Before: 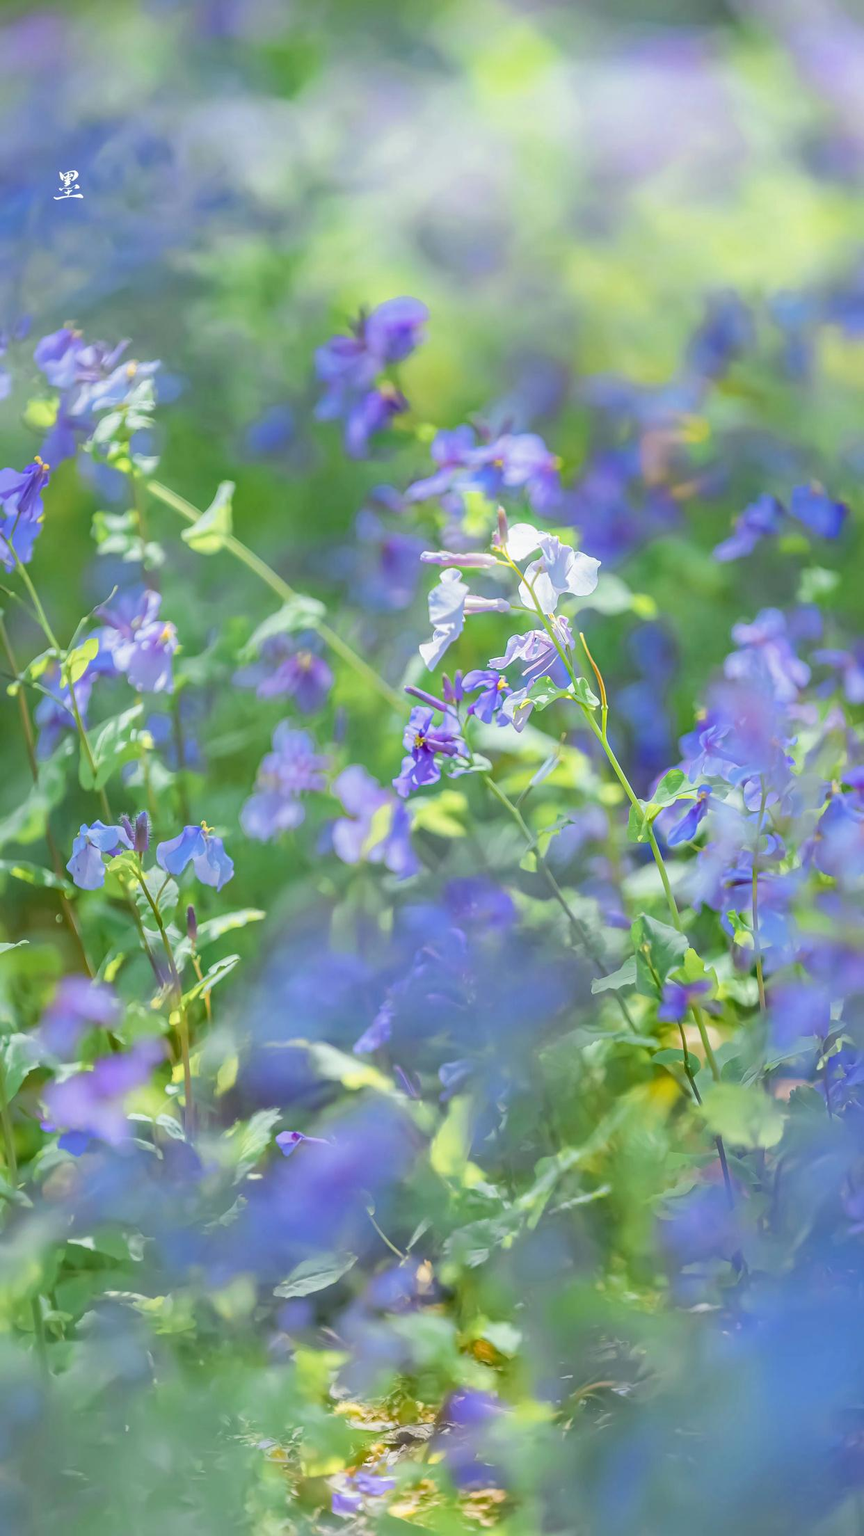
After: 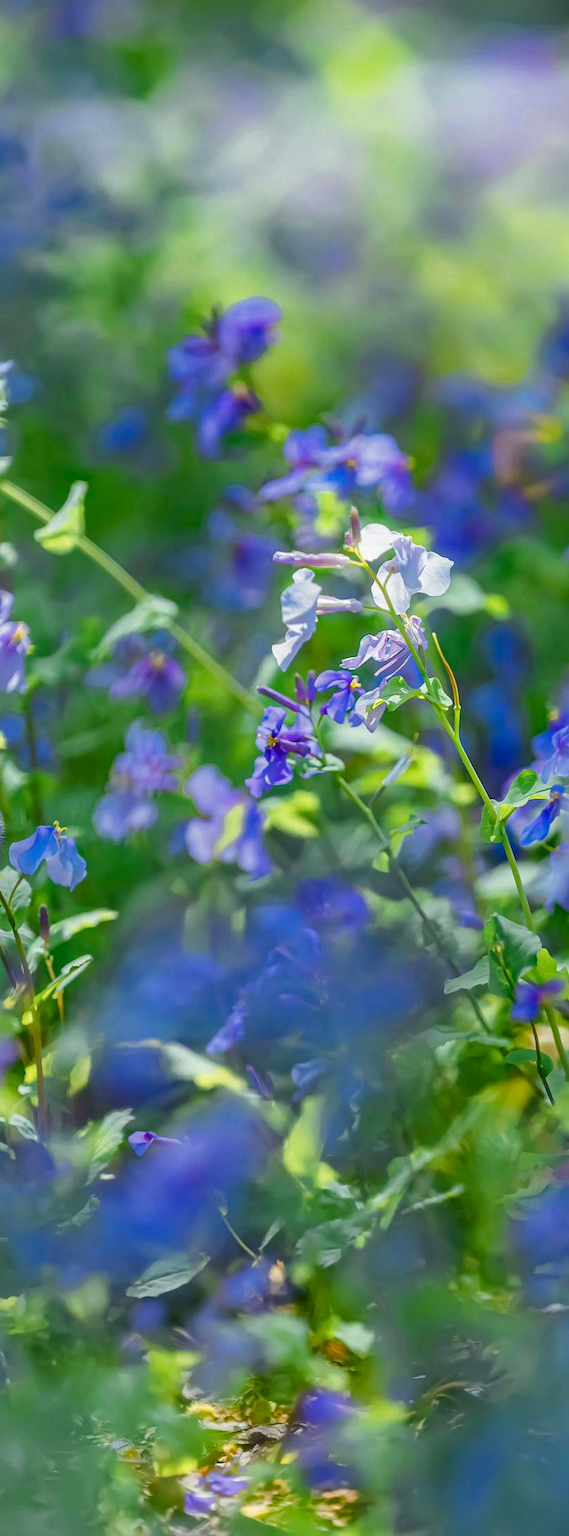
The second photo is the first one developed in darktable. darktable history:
crop: left 17.127%, right 16.946%
contrast brightness saturation: brightness -0.247, saturation 0.2
